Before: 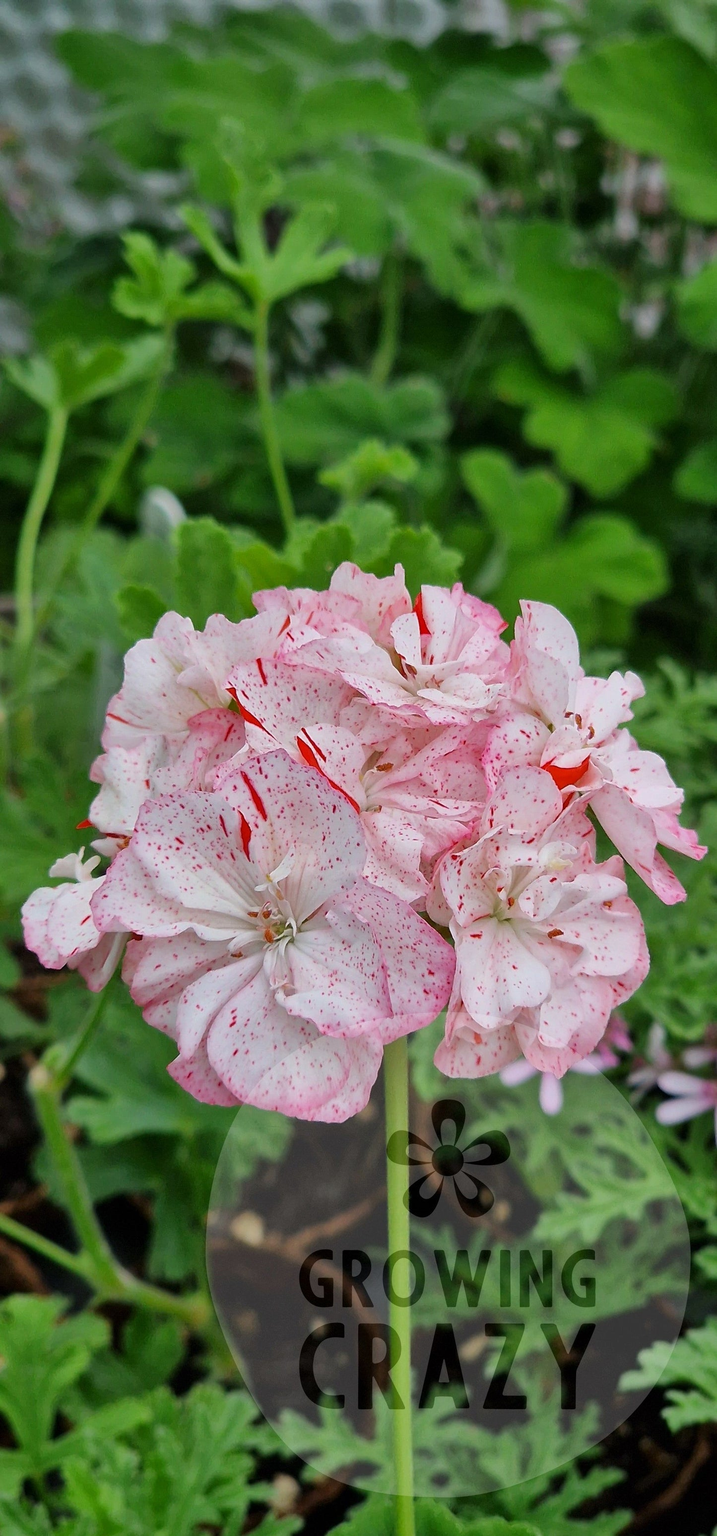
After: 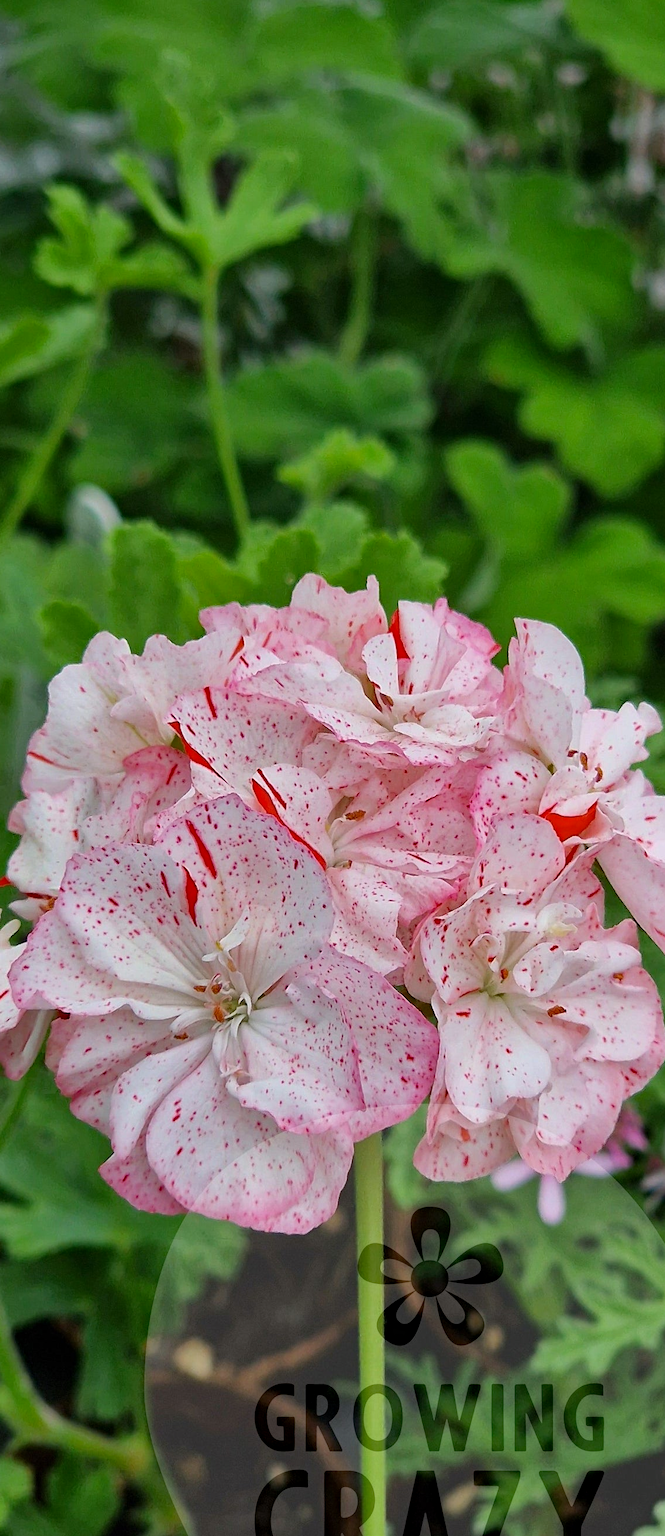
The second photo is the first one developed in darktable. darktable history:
crop: left 11.674%, top 4.924%, right 9.554%, bottom 10.188%
haze removal: compatibility mode true, adaptive false
